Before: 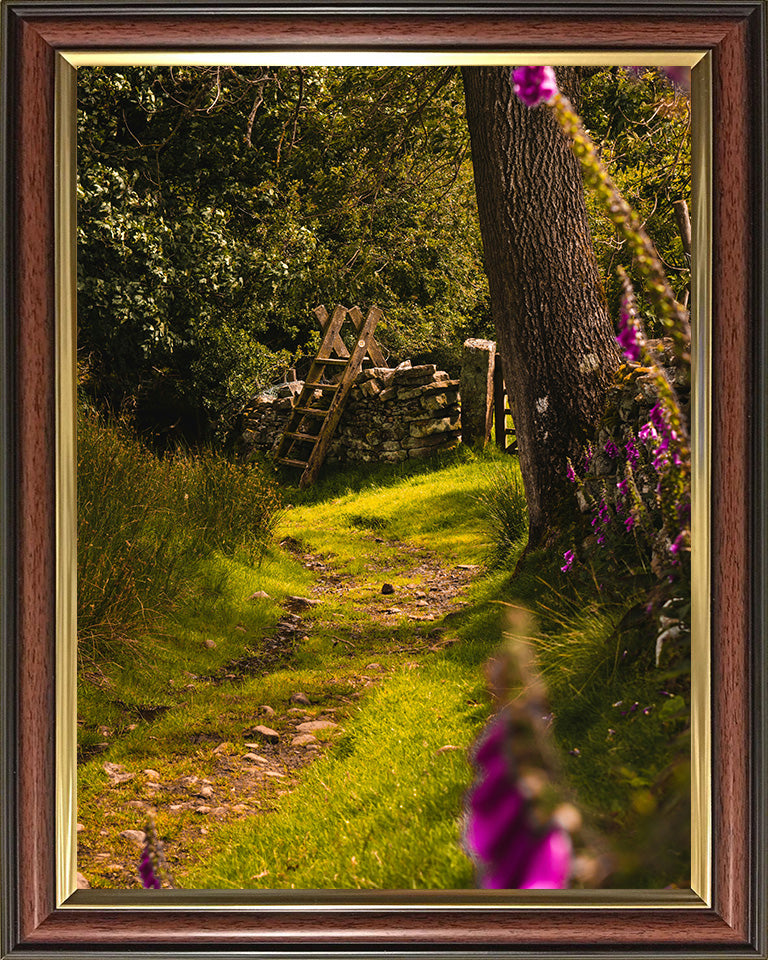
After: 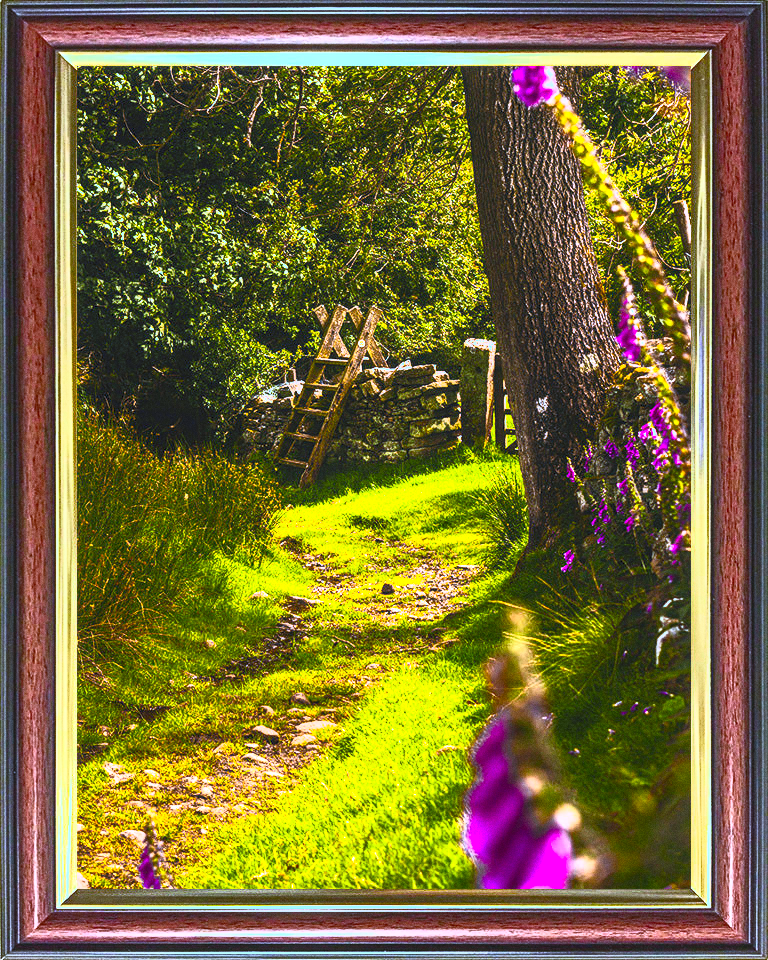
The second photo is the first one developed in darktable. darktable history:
contrast brightness saturation: contrast 1, brightness 1, saturation 1
local contrast: on, module defaults
grain: coarseness 3.21 ISO
white balance: red 0.871, blue 1.249
